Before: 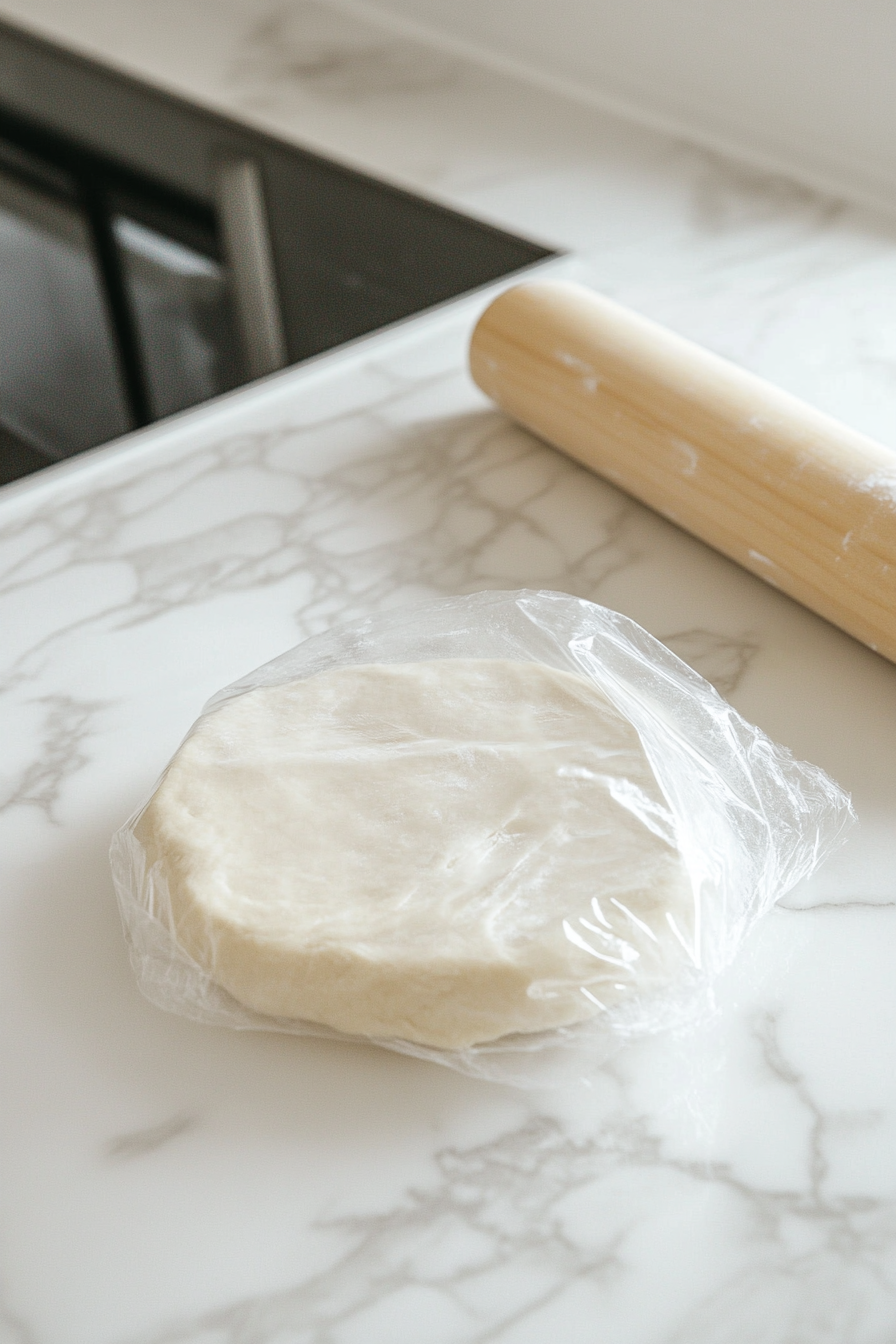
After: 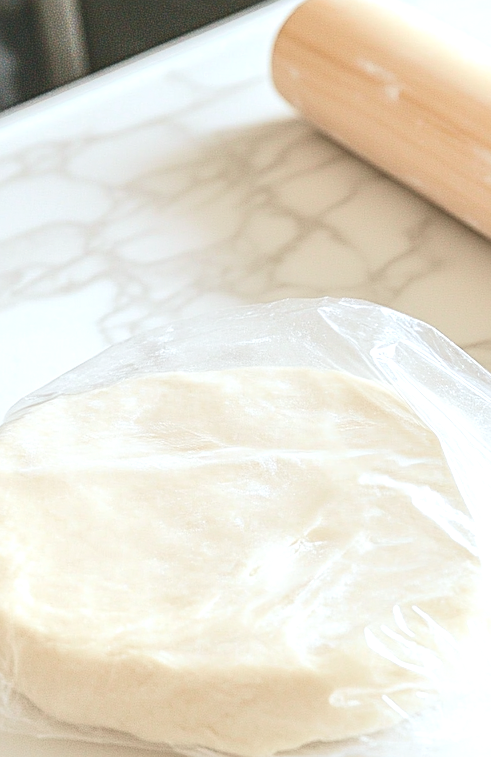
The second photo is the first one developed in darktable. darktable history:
sharpen: on, module defaults
tone curve: curves: ch0 [(0, 0.084) (0.155, 0.169) (0.46, 0.466) (0.751, 0.788) (1, 0.961)]; ch1 [(0, 0) (0.43, 0.408) (0.476, 0.469) (0.505, 0.503) (0.553, 0.563) (0.592, 0.581) (0.631, 0.625) (1, 1)]; ch2 [(0, 0) (0.505, 0.495) (0.55, 0.557) (0.583, 0.573) (1, 1)], color space Lab, independent channels, preserve colors none
crop and rotate: left 22.165%, top 21.767%, right 23.02%, bottom 21.839%
exposure: black level correction 0, exposure 0.589 EV, compensate highlight preservation false
